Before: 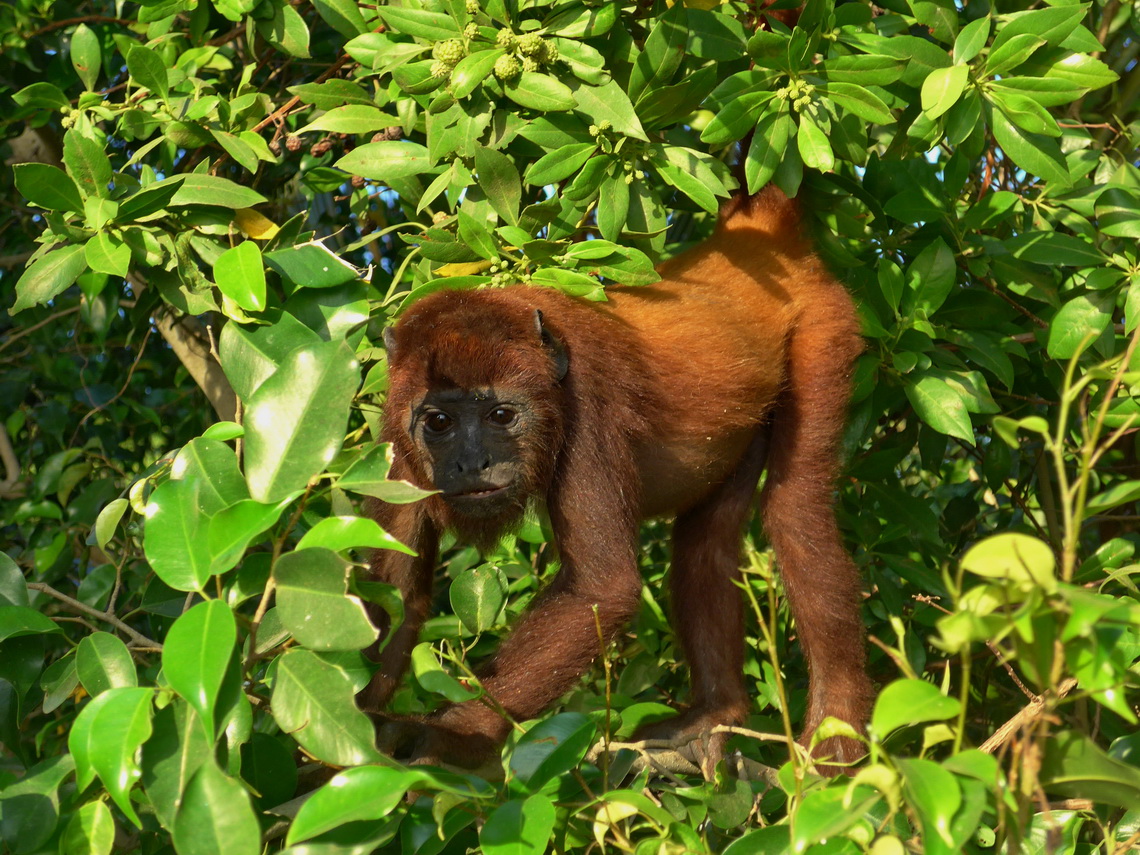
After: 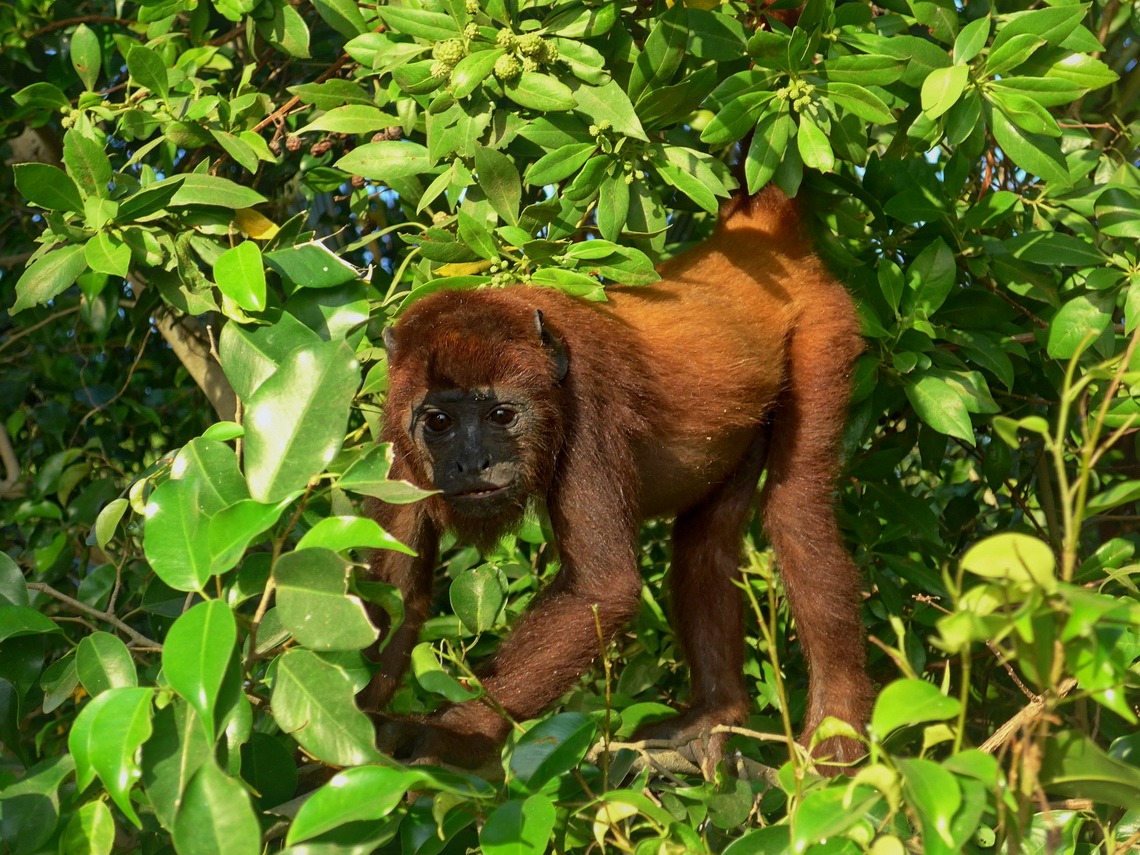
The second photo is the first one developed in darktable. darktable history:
white balance: red 0.988, blue 1.017
contrast equalizer: y [[0.439, 0.44, 0.442, 0.457, 0.493, 0.498], [0.5 ×6], [0.5 ×6], [0 ×6], [0 ×6]], mix 0.59
local contrast: mode bilateral grid, contrast 20, coarseness 100, detail 150%, midtone range 0.2
